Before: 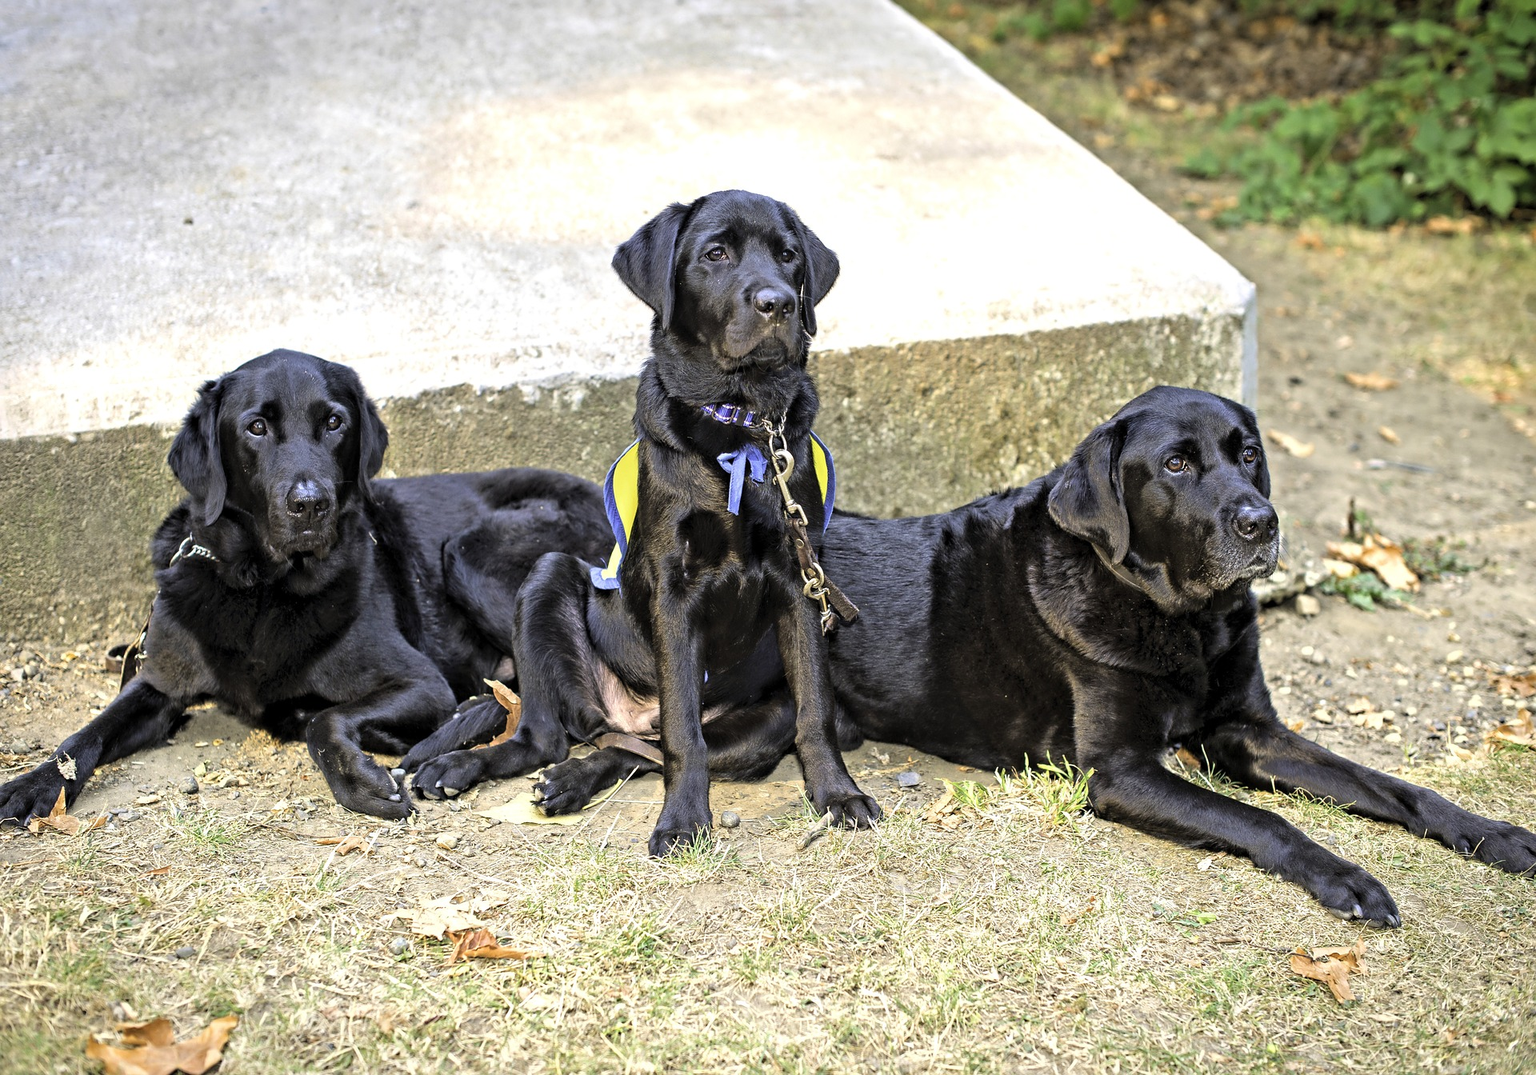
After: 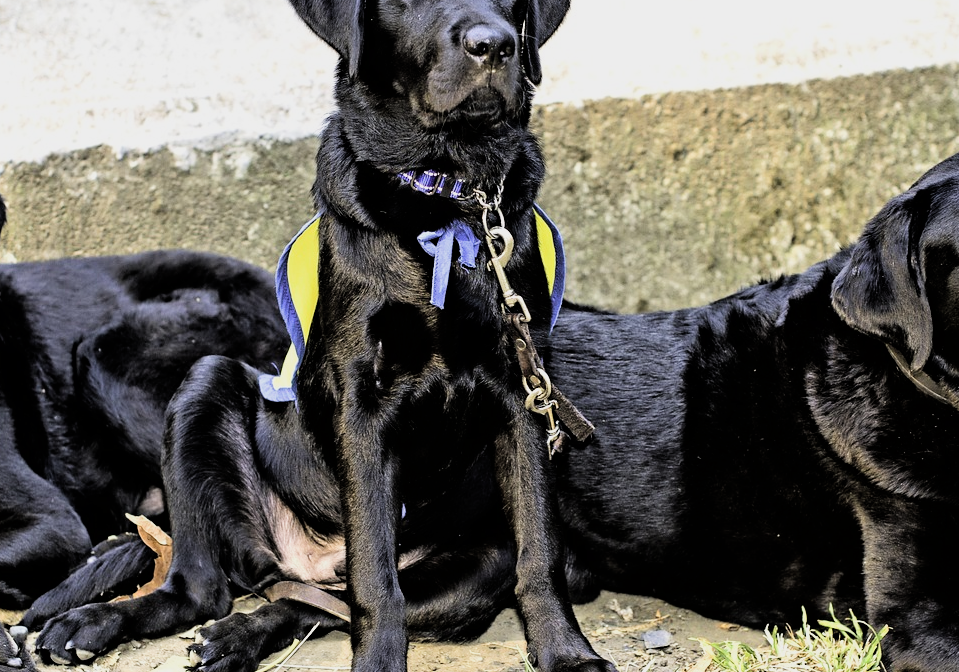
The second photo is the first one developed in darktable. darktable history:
filmic rgb: black relative exposure -5 EV, white relative exposure 3.5 EV, hardness 3.19, contrast 1.4, highlights saturation mix -30%
crop: left 25%, top 25%, right 25%, bottom 25%
